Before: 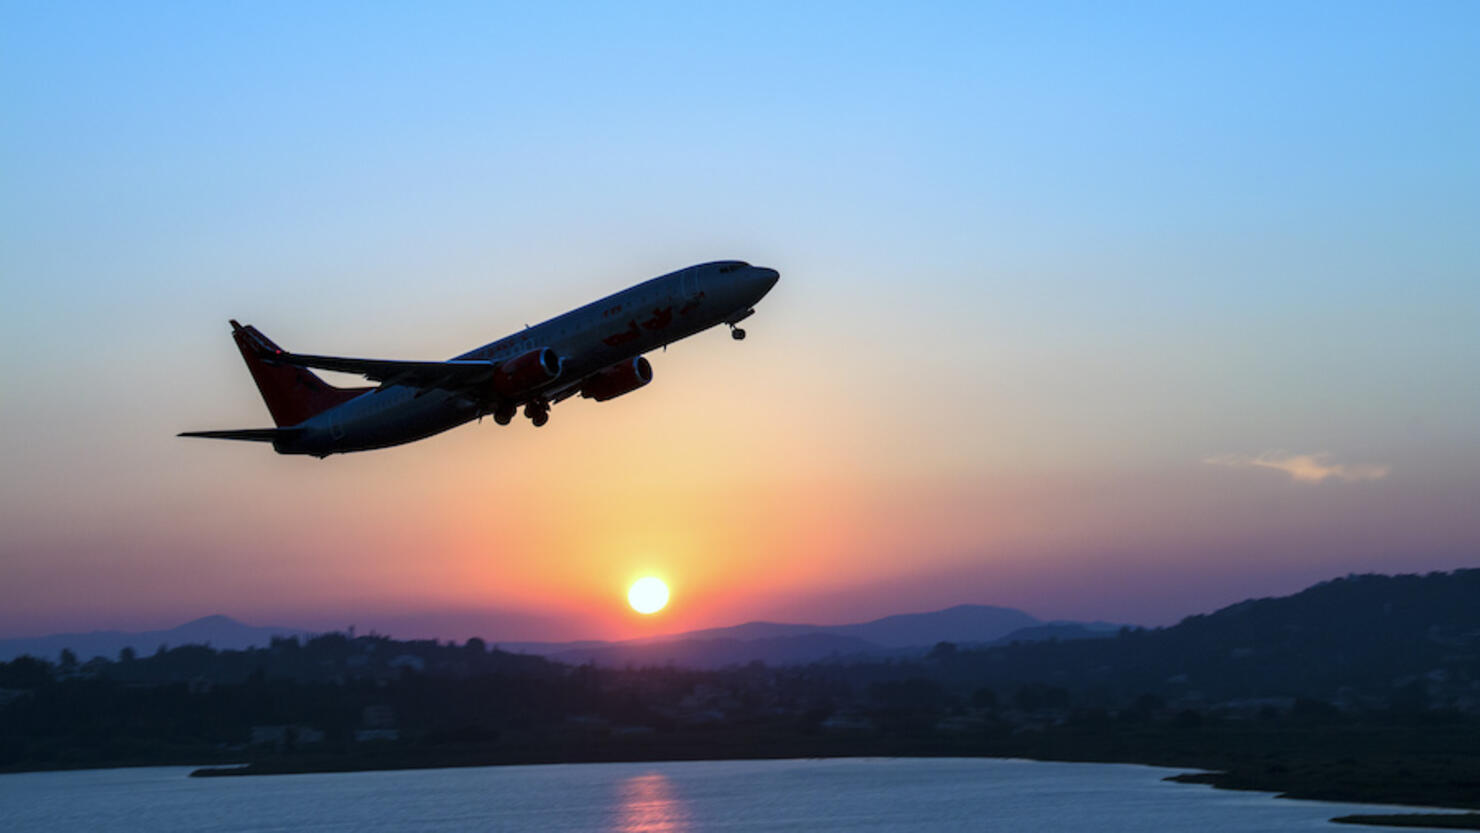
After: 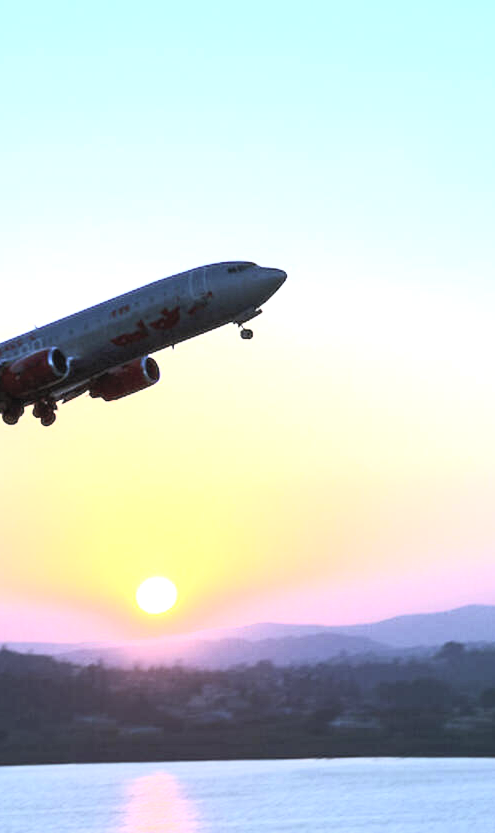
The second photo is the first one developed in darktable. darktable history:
contrast brightness saturation: contrast 0.427, brightness 0.553, saturation -0.207
crop: left 33.265%, right 33.27%
exposure: black level correction 0, exposure 1.438 EV, compensate highlight preservation false
